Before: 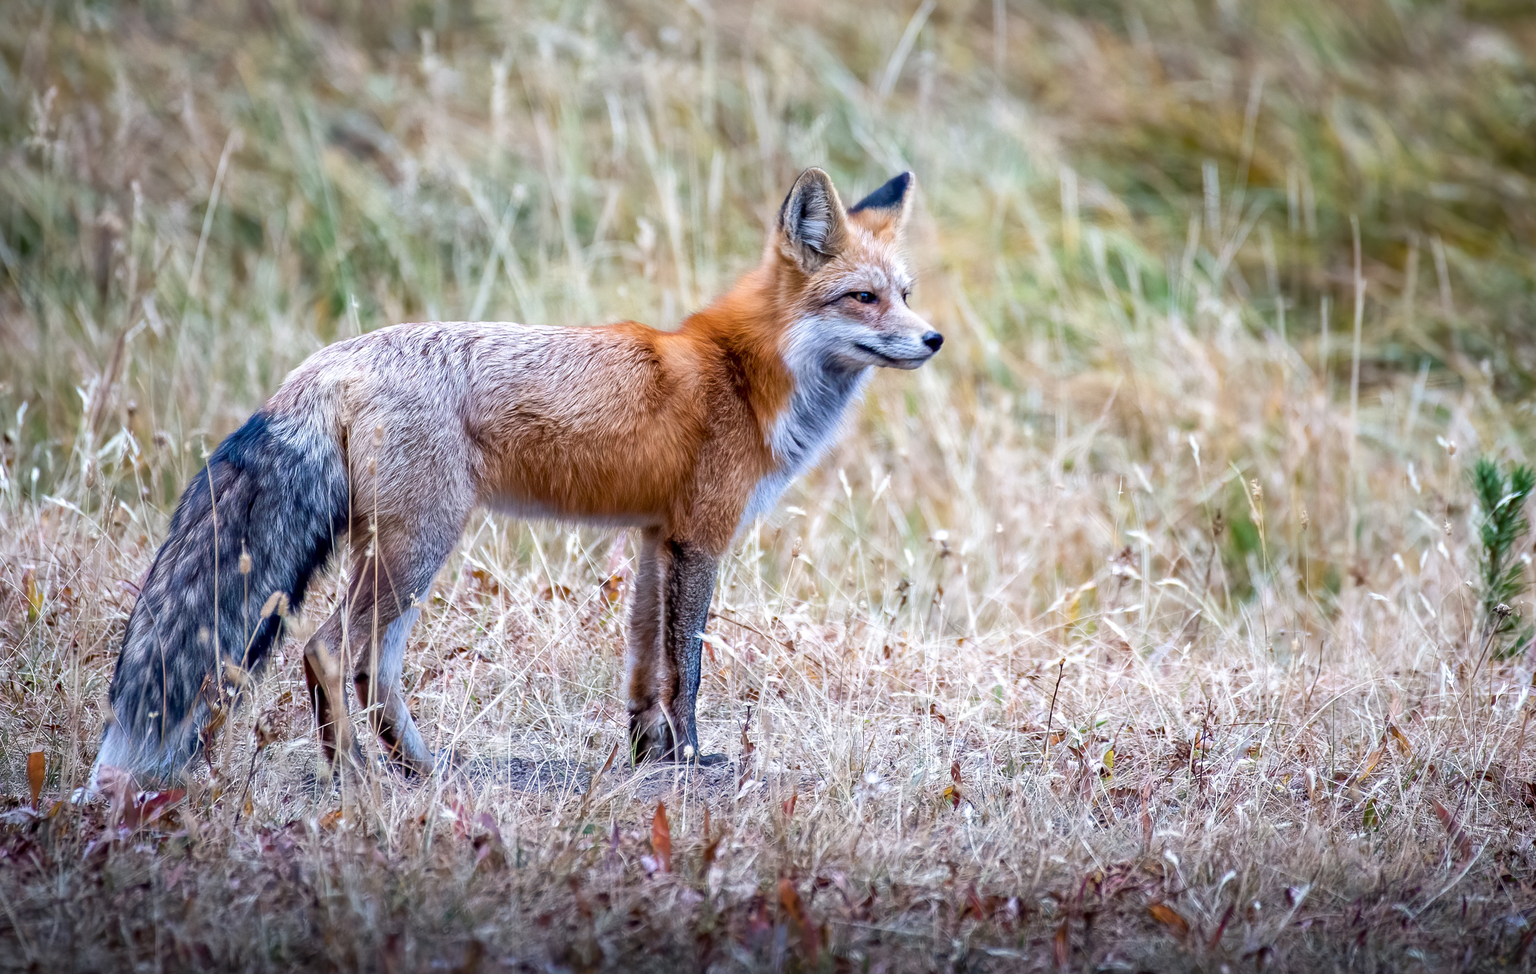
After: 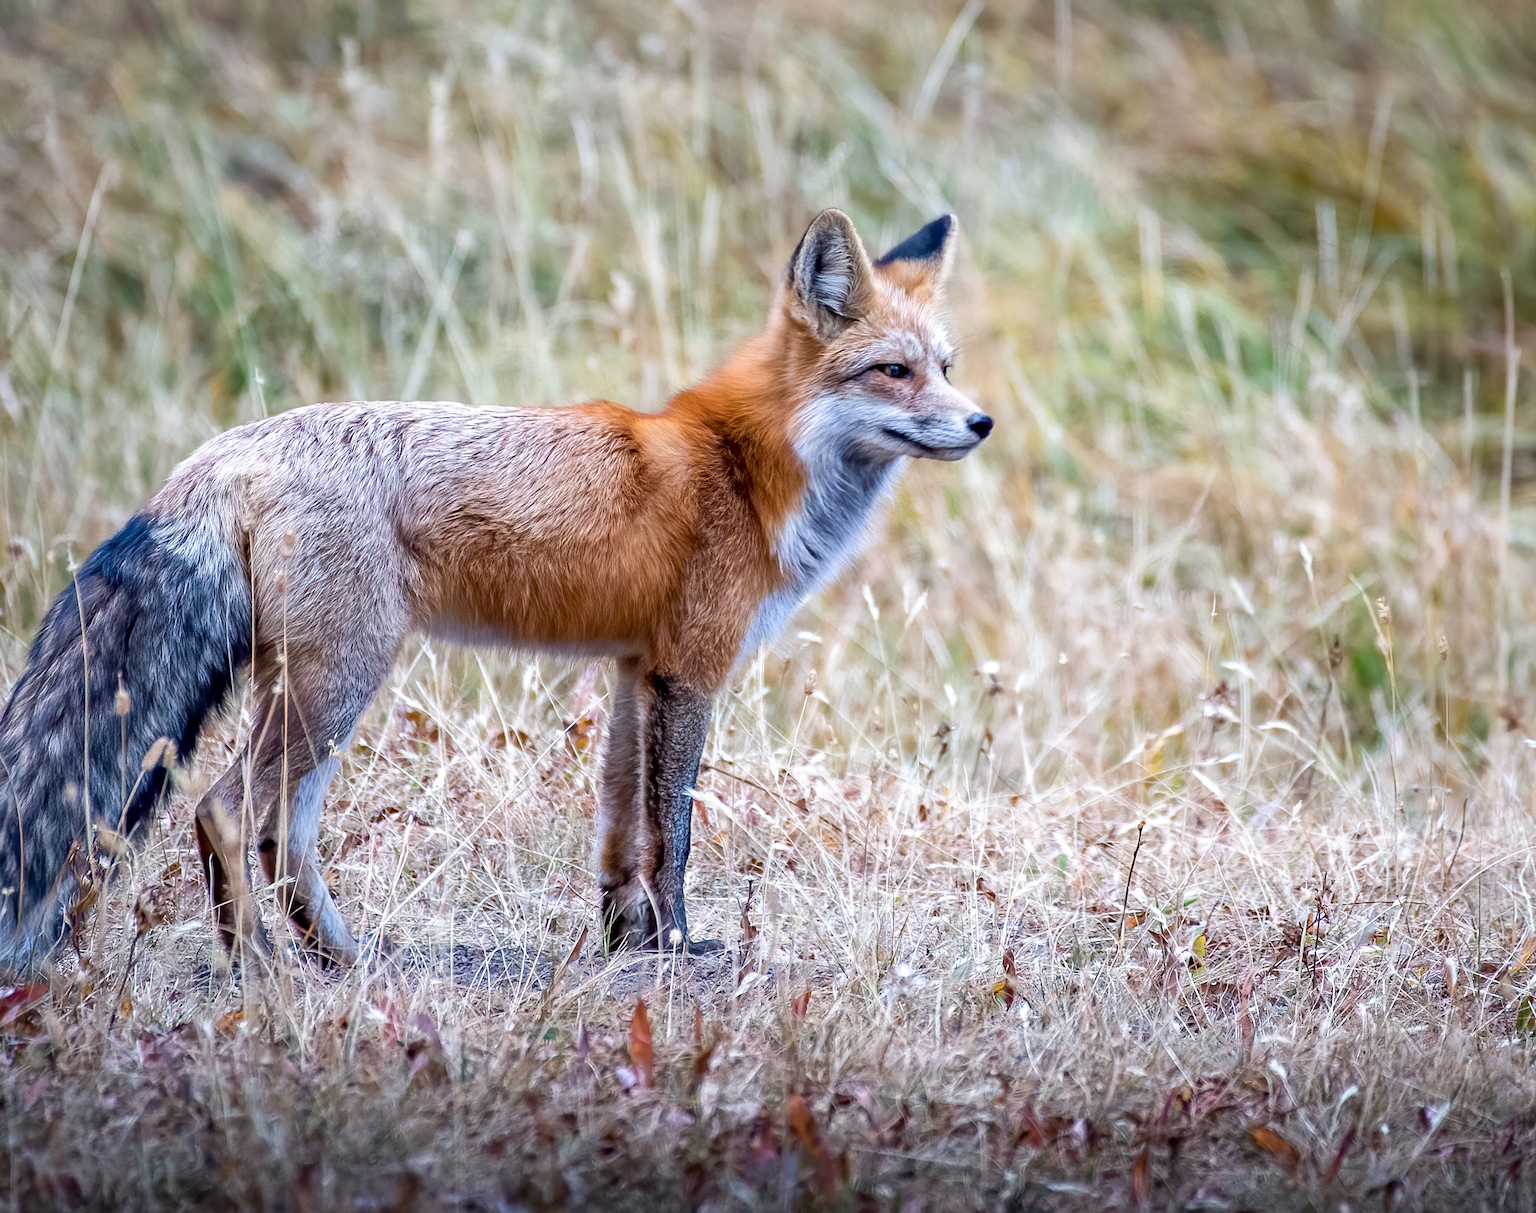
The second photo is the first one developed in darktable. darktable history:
sharpen: amount 0.2
crop and rotate: left 9.597%, right 10.195%
